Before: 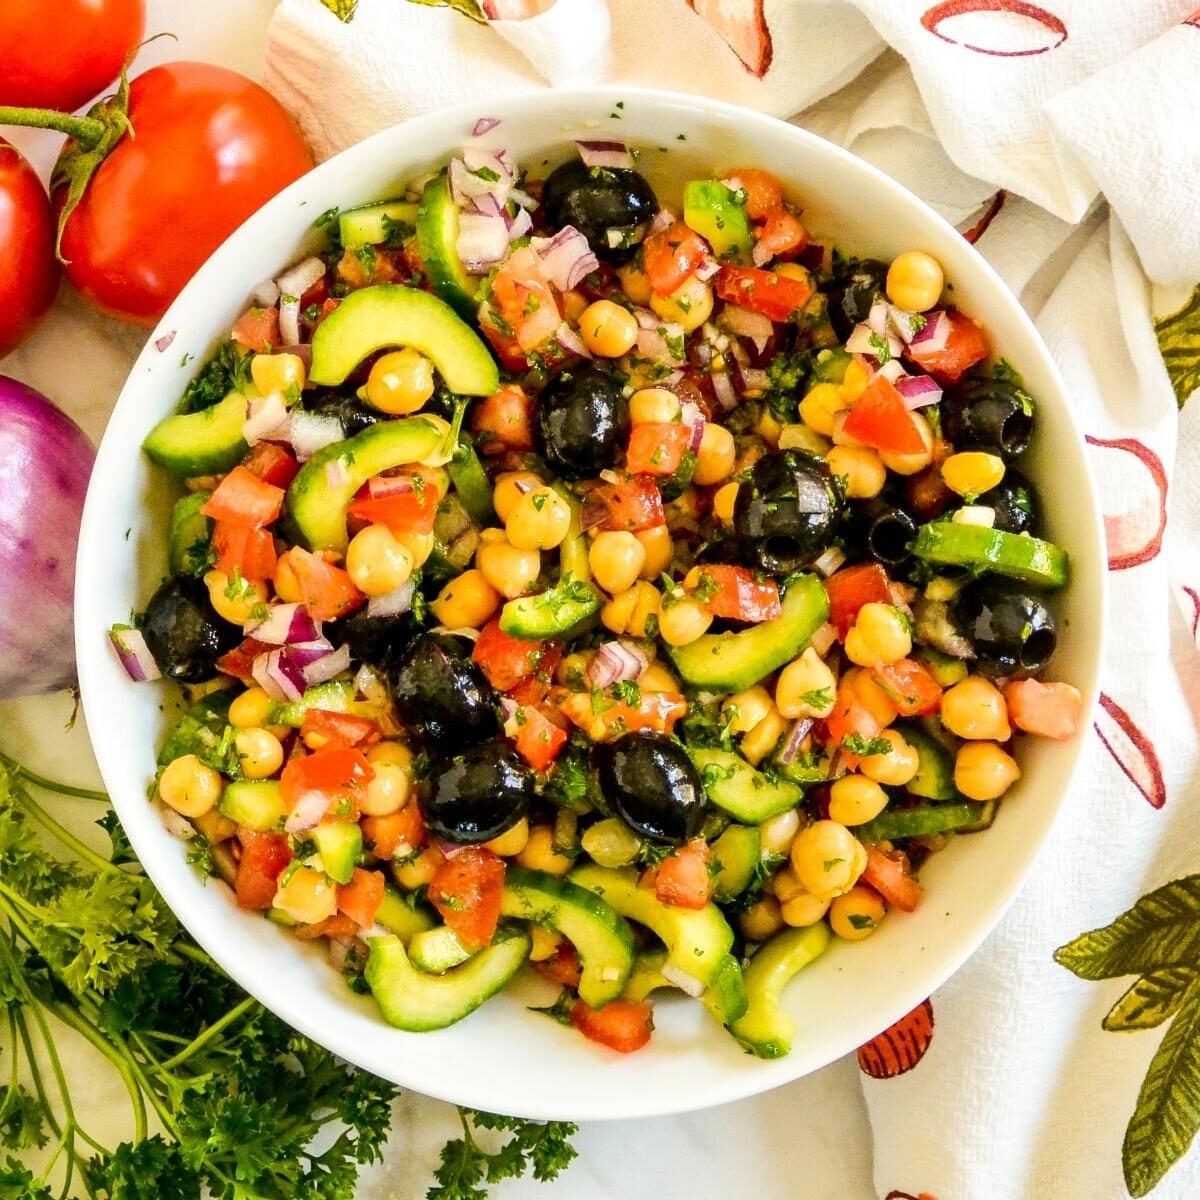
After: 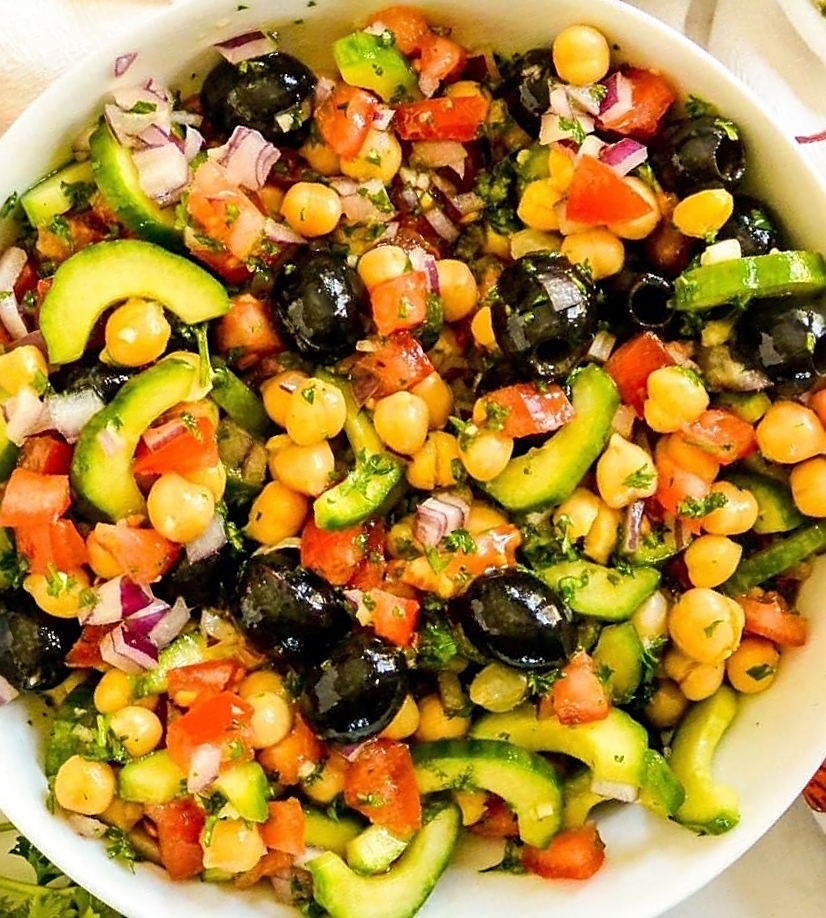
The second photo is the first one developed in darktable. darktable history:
crop and rotate: angle 20.97°, left 6.92%, right 4.143%, bottom 1.173%
sharpen: on, module defaults
